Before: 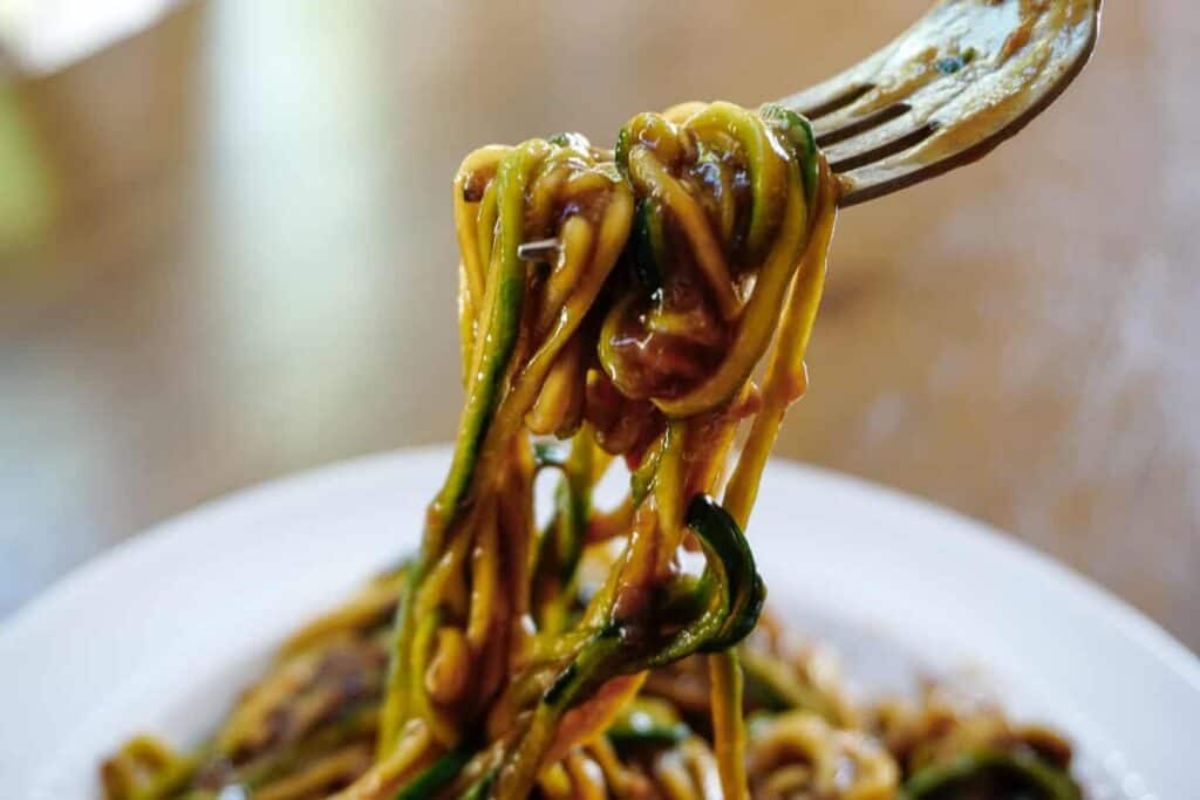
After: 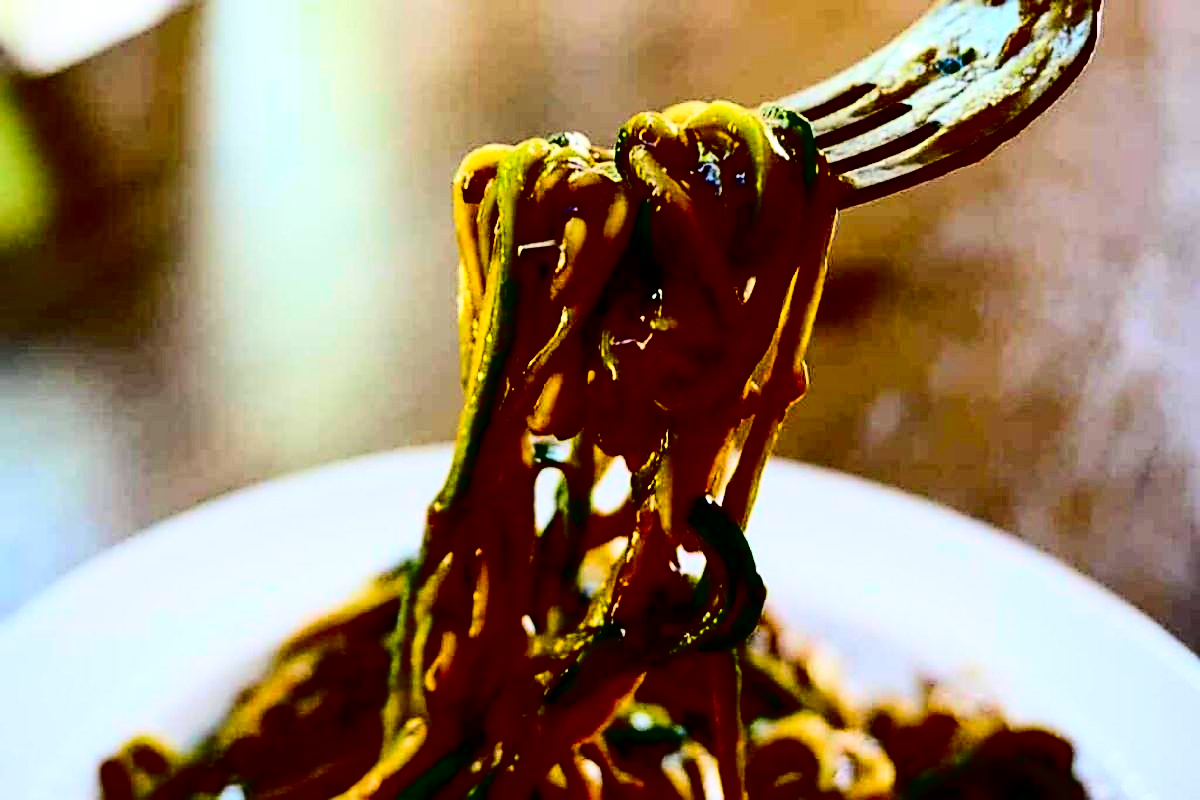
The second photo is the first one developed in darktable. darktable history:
contrast brightness saturation: contrast 0.756, brightness -0.981, saturation 0.982
sharpen: amount 0.494
